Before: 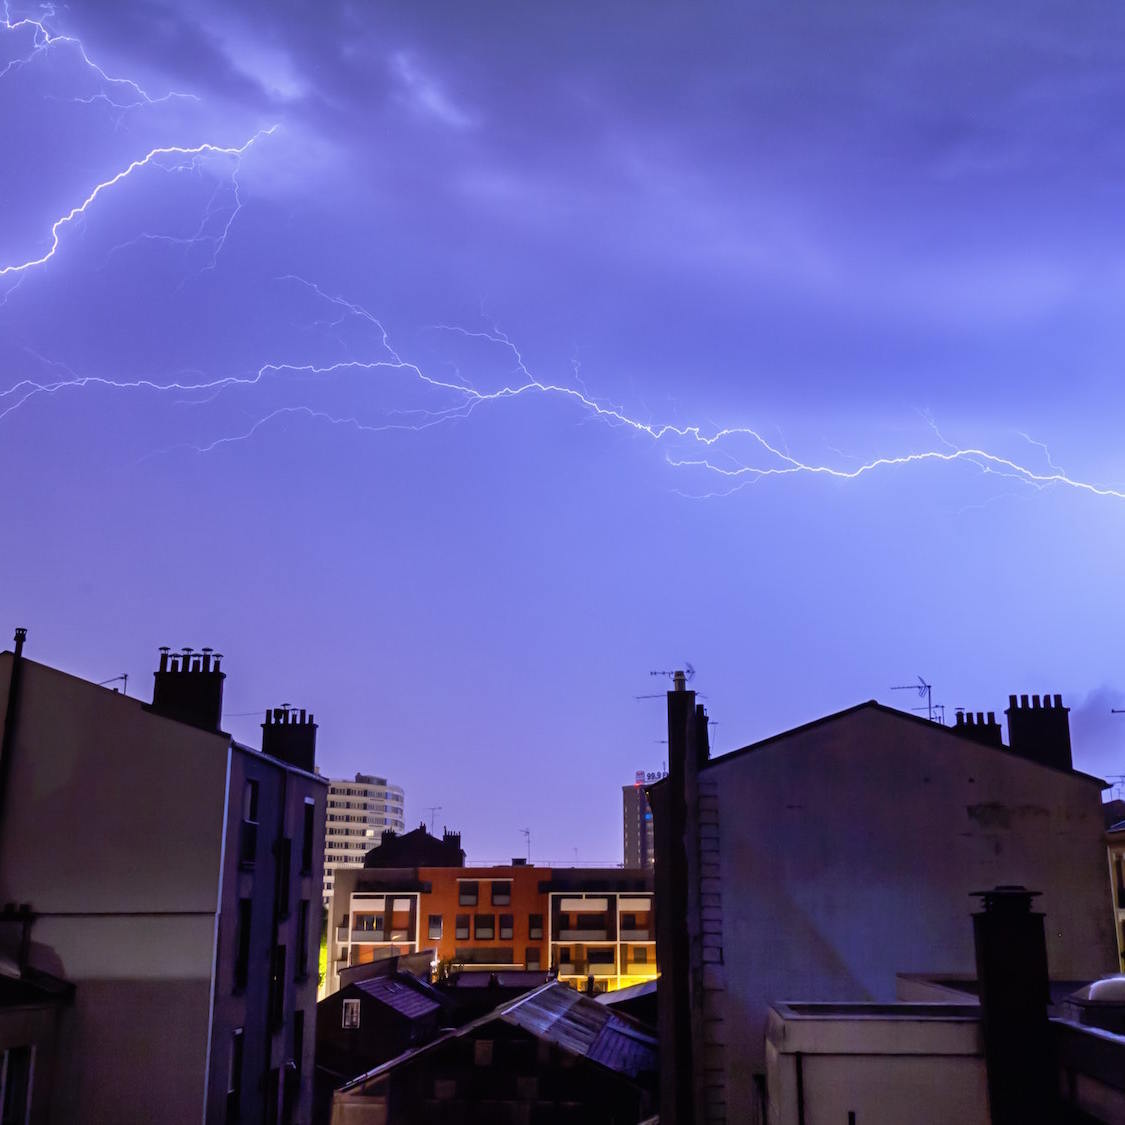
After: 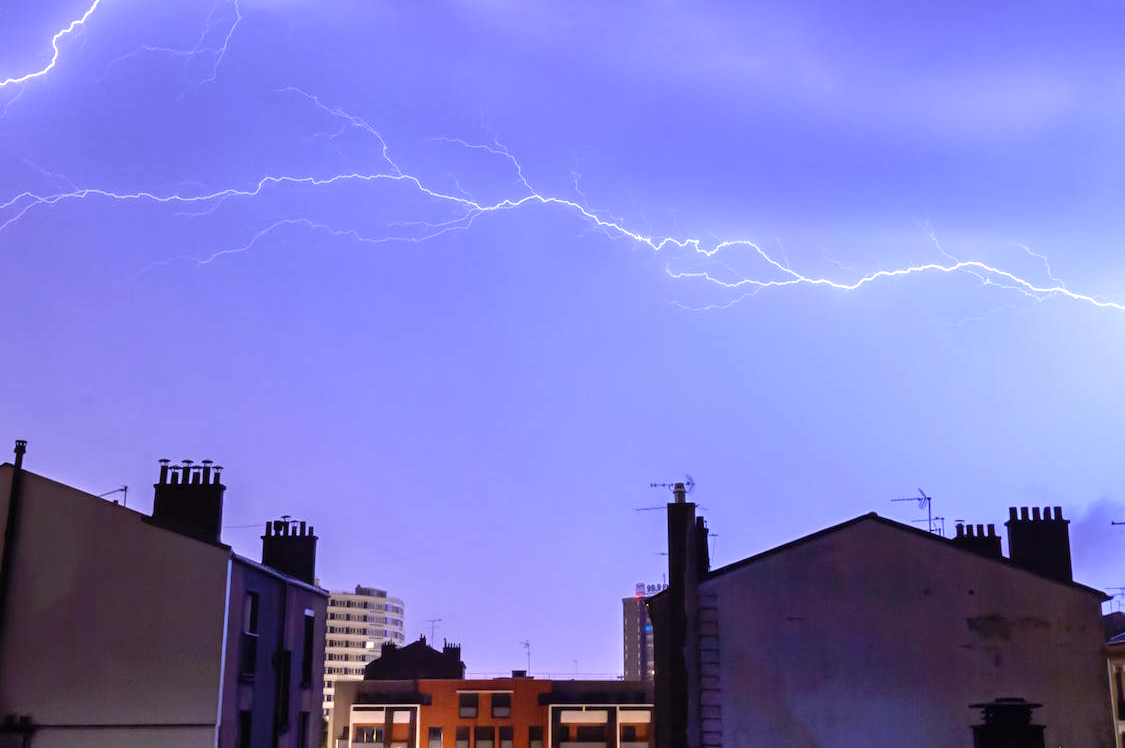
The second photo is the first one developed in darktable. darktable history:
exposure: black level correction 0, exposure 0.5 EV, compensate exposure bias true, compensate highlight preservation false
crop: top 16.727%, bottom 16.727%
